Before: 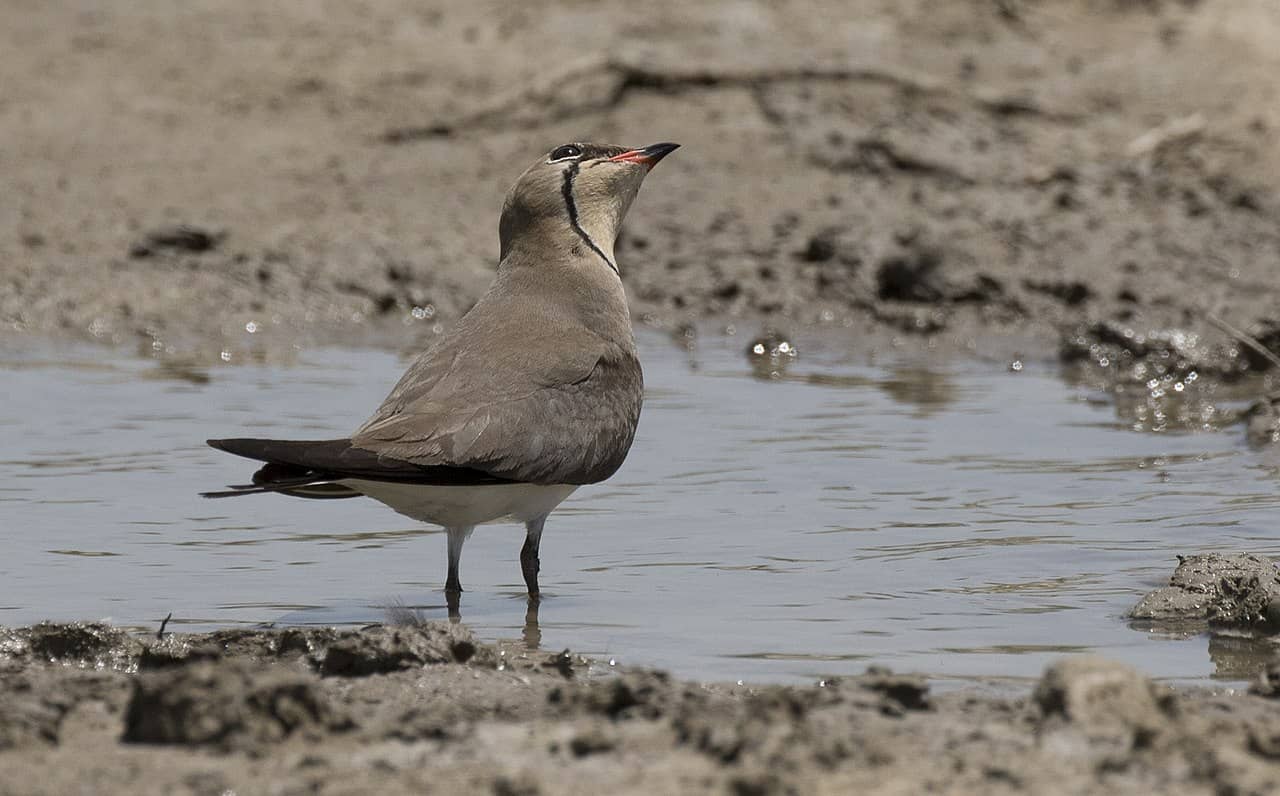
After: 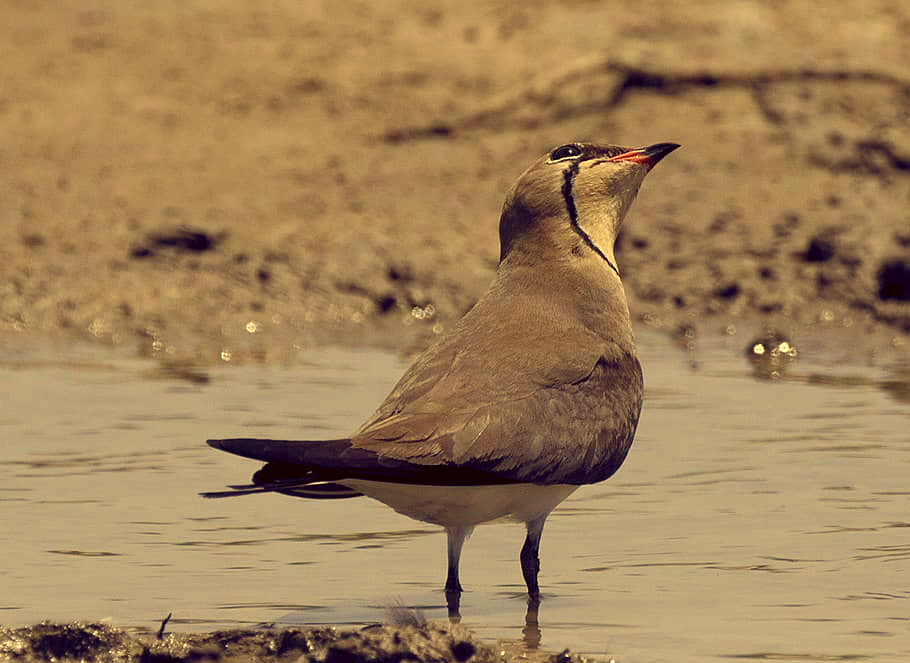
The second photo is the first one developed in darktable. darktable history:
color balance rgb: highlights gain › chroma 2.94%, highlights gain › hue 60.57°, global offset › chroma 0.25%, global offset › hue 256.52°, perceptual saturation grading › global saturation 20%, perceptual saturation grading › highlights -50%, perceptual saturation grading › shadows 30%, contrast 15%
color correction: highlights a* -0.482, highlights b* 40, shadows a* 9.8, shadows b* -0.161
crop: right 28.885%, bottom 16.626%
